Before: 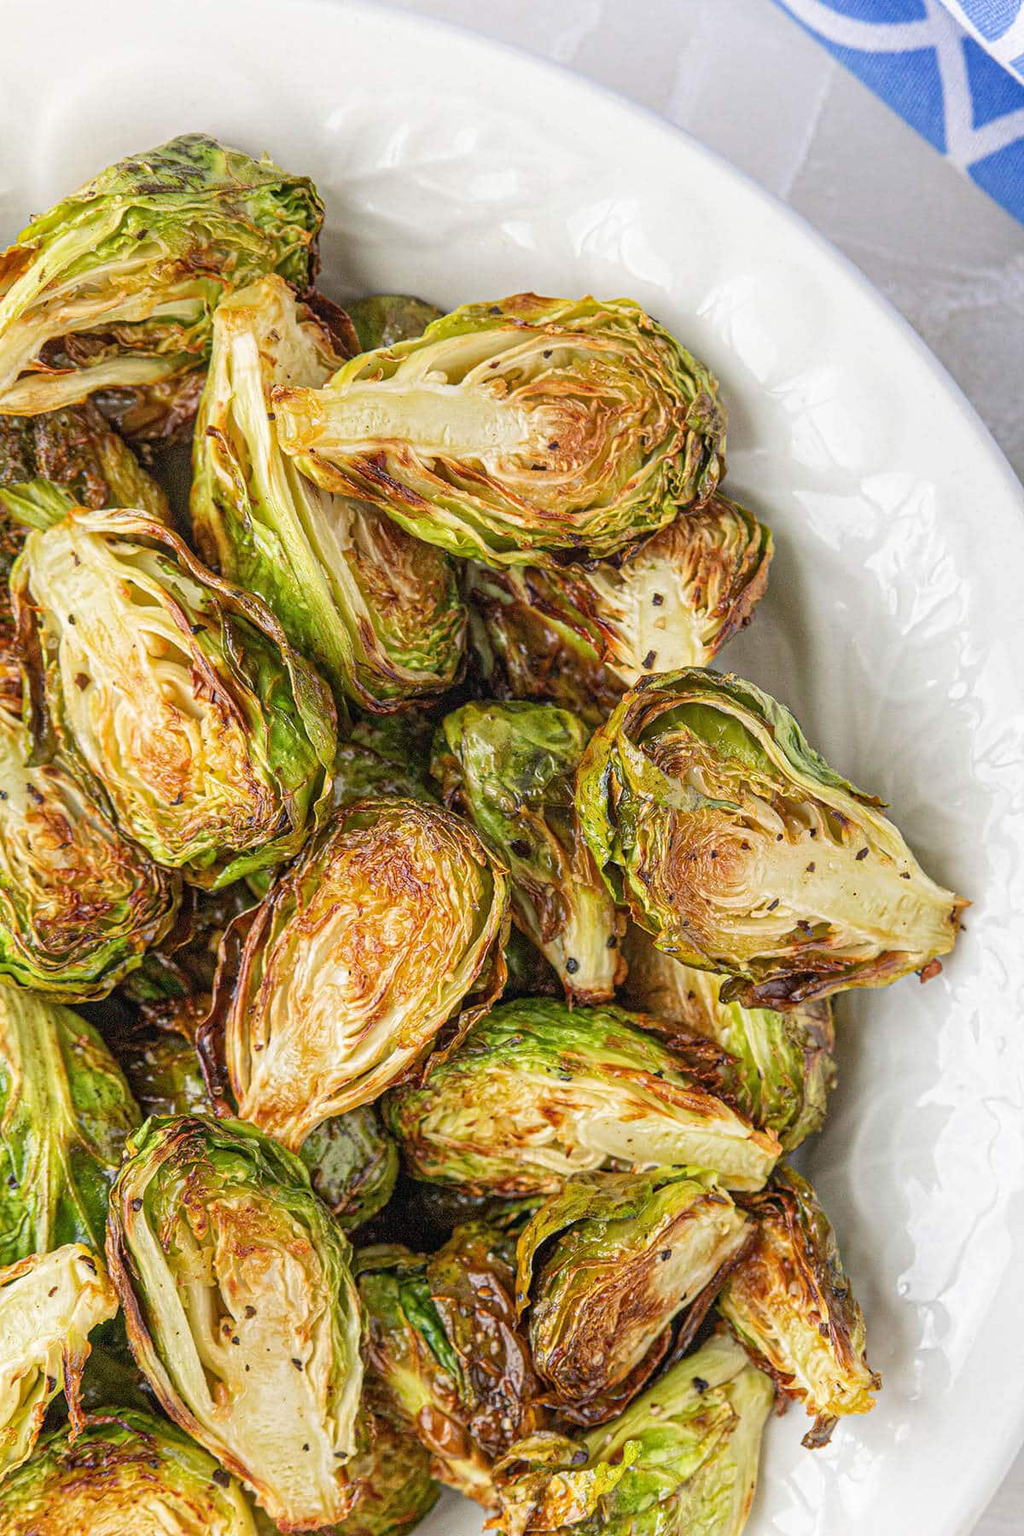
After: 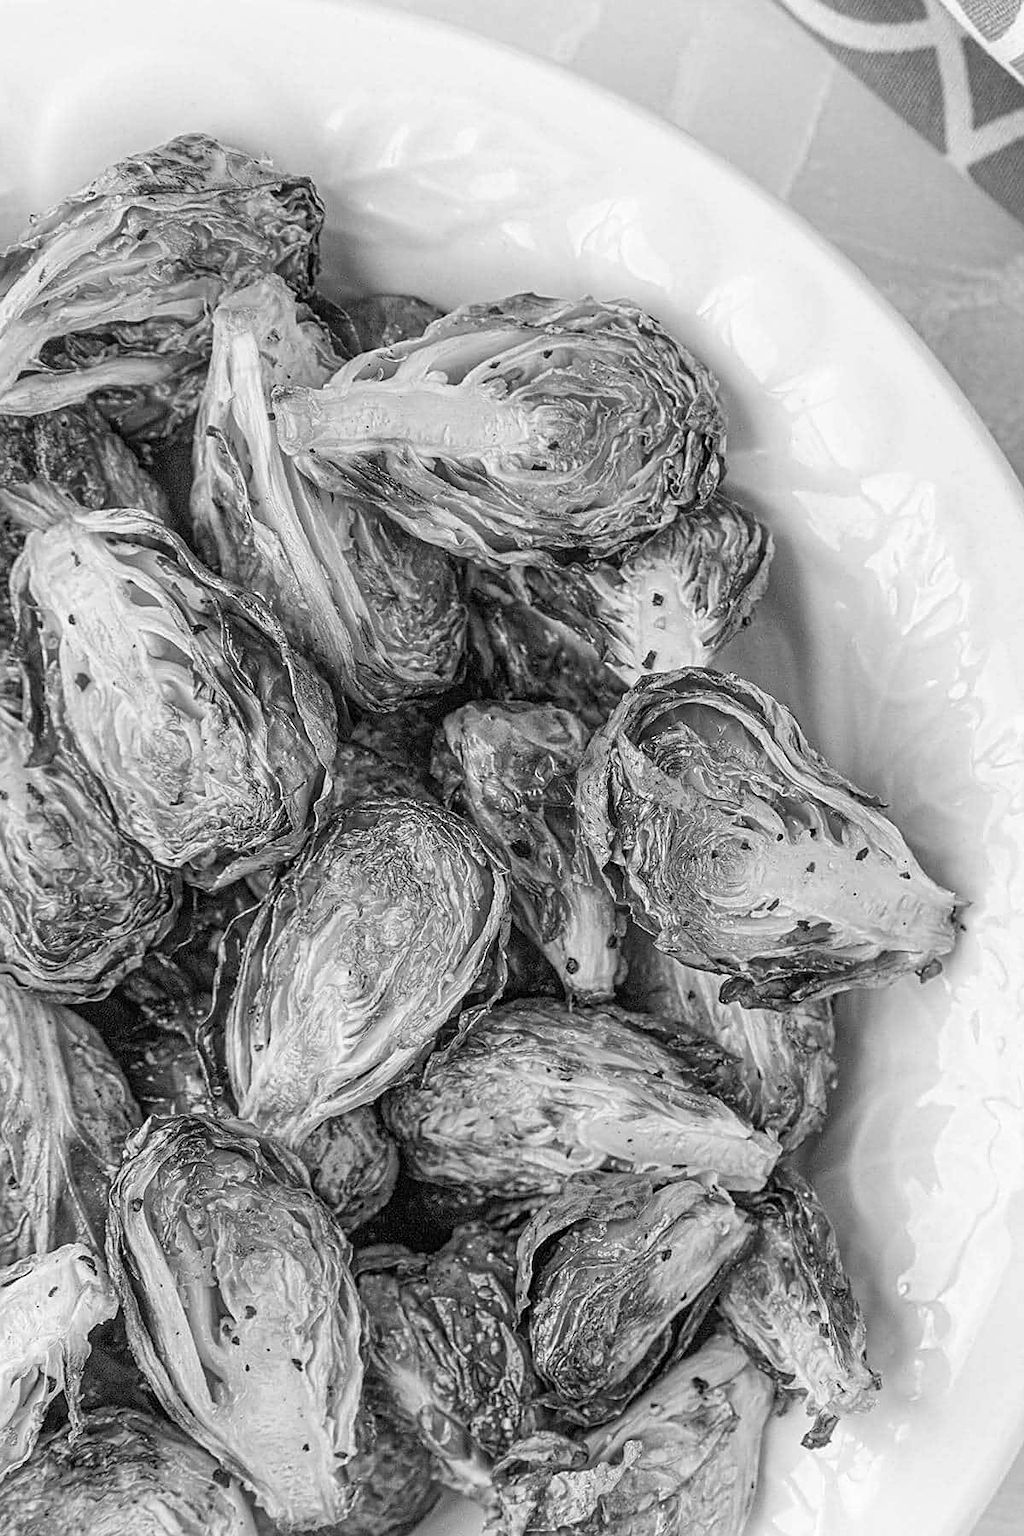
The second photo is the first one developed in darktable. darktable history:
sharpen: on, module defaults
monochrome: size 1
